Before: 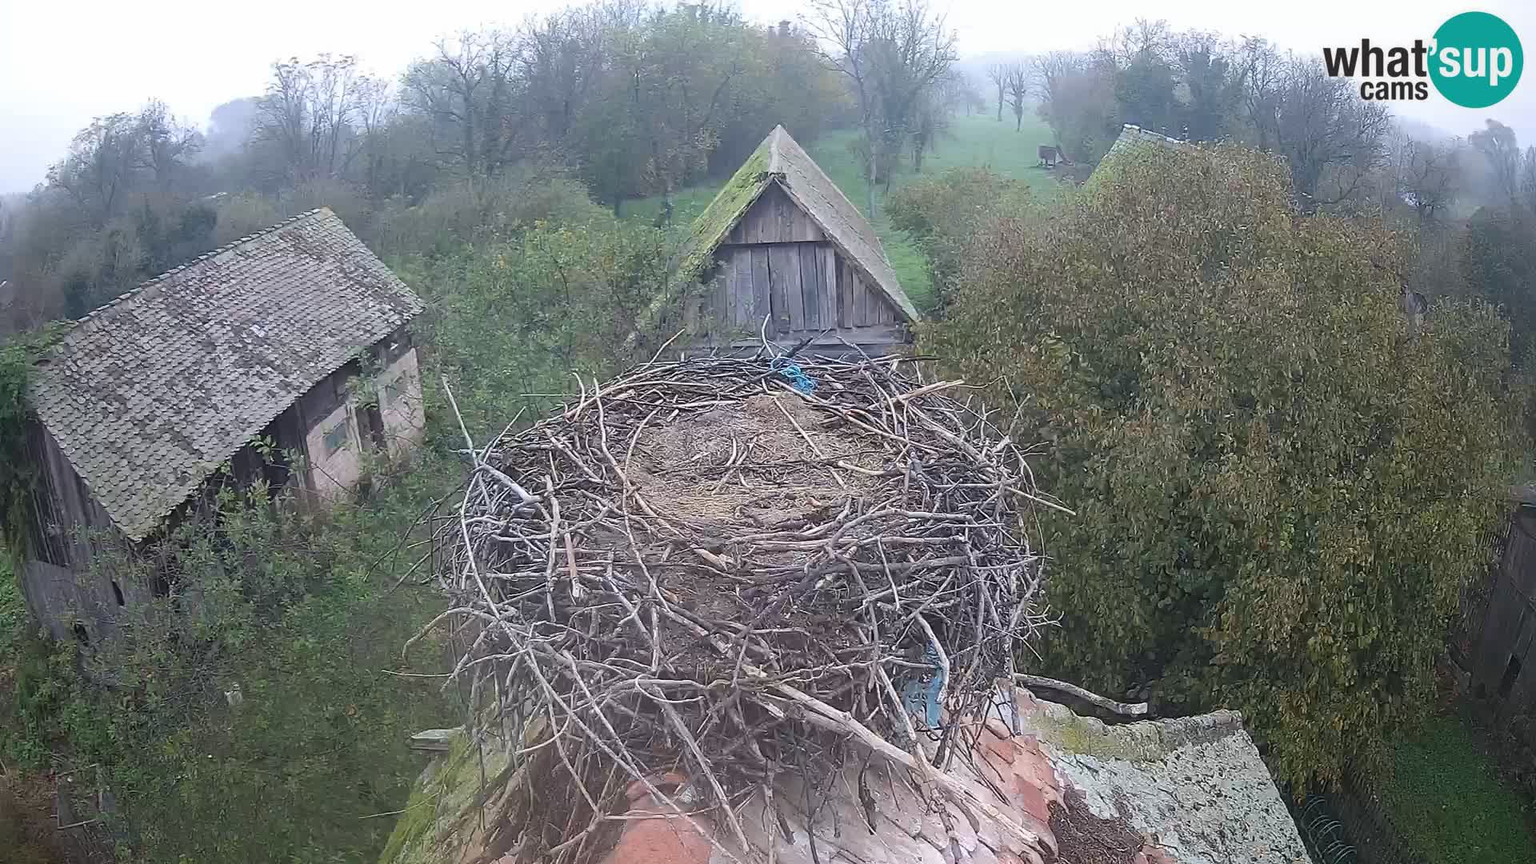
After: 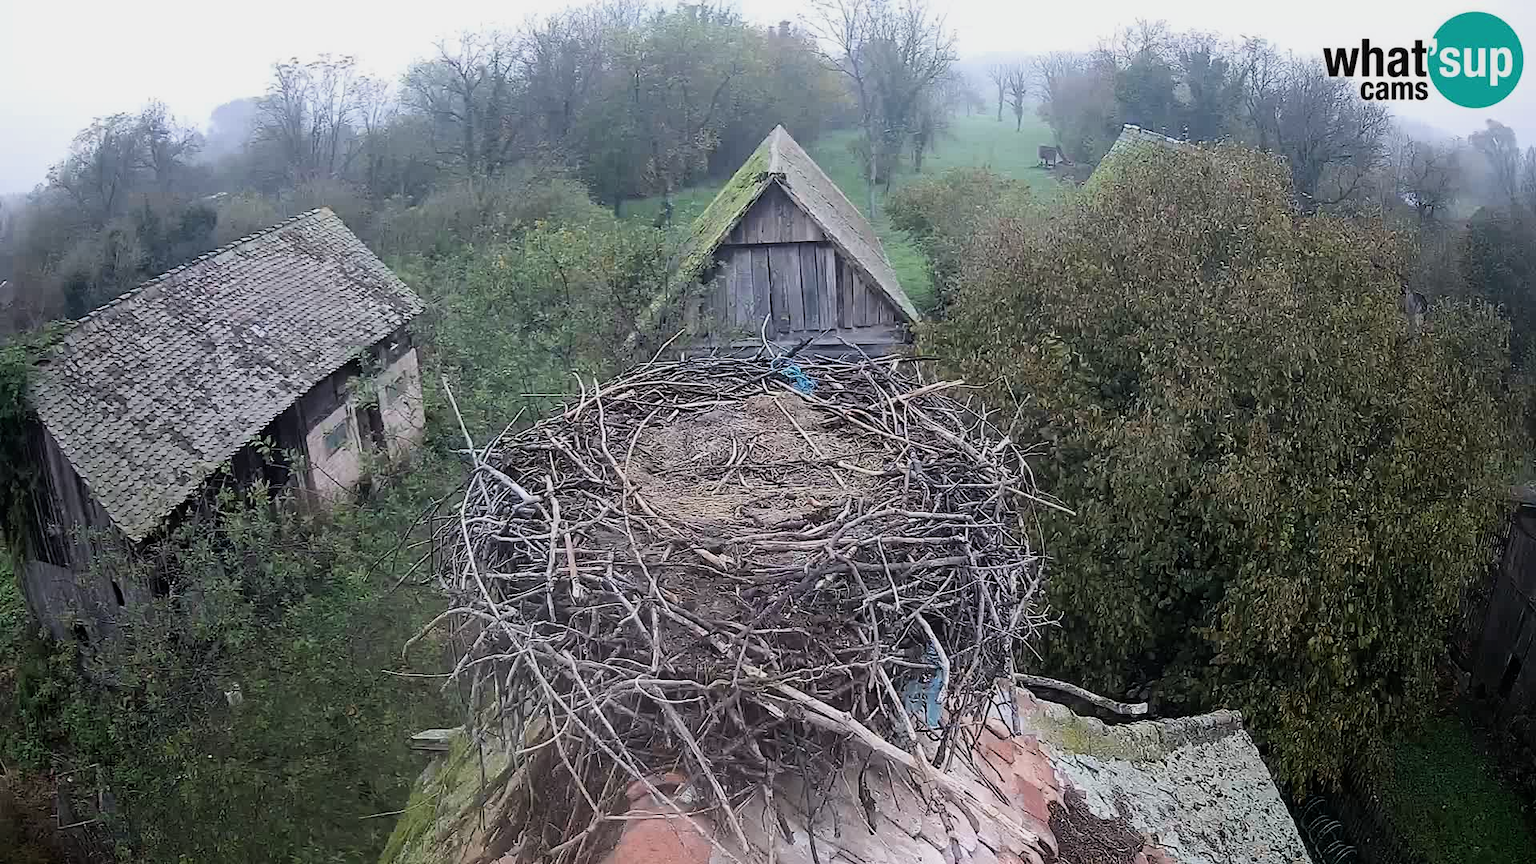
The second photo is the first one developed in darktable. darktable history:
exposure: black level correction 0.009, exposure -0.161 EV, compensate highlight preservation false
filmic rgb: black relative exposure -8.05 EV, white relative exposure 3.01 EV, hardness 5.42, contrast 1.267
